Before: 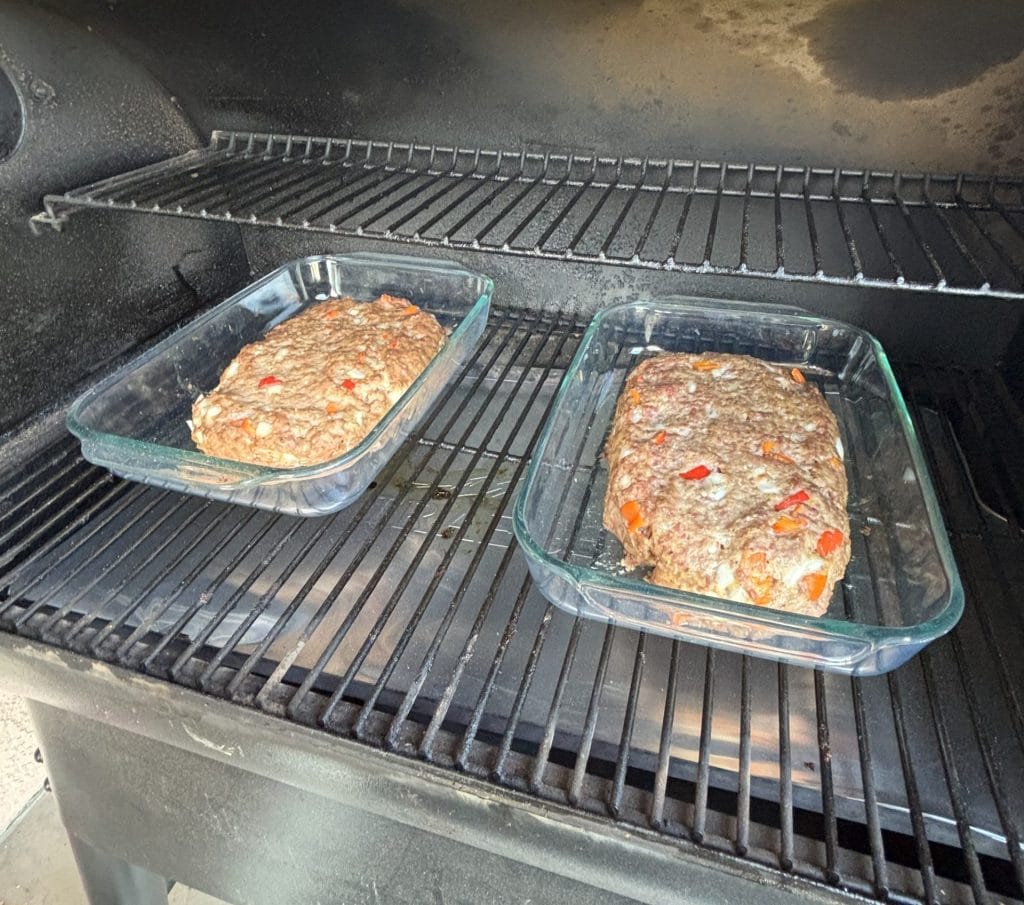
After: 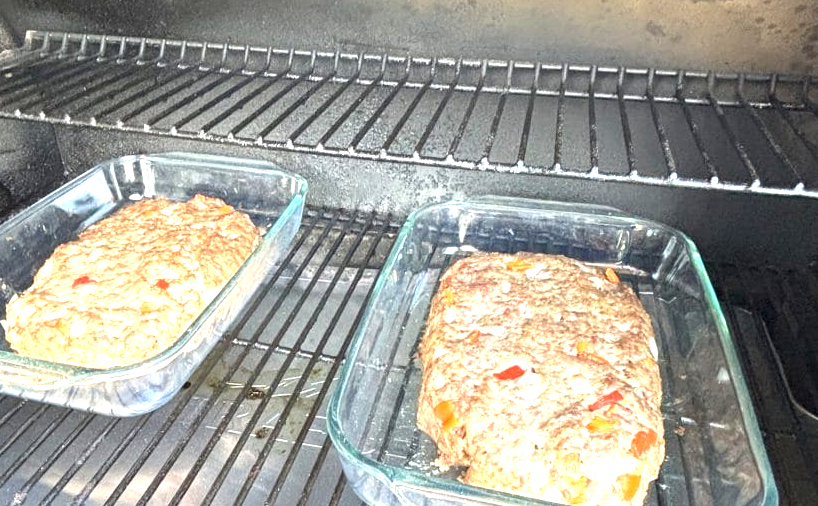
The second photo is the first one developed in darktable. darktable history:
exposure: black level correction 0, exposure 1.096 EV, compensate highlight preservation false
crop: left 18.255%, top 11.125%, right 1.808%, bottom 32.871%
